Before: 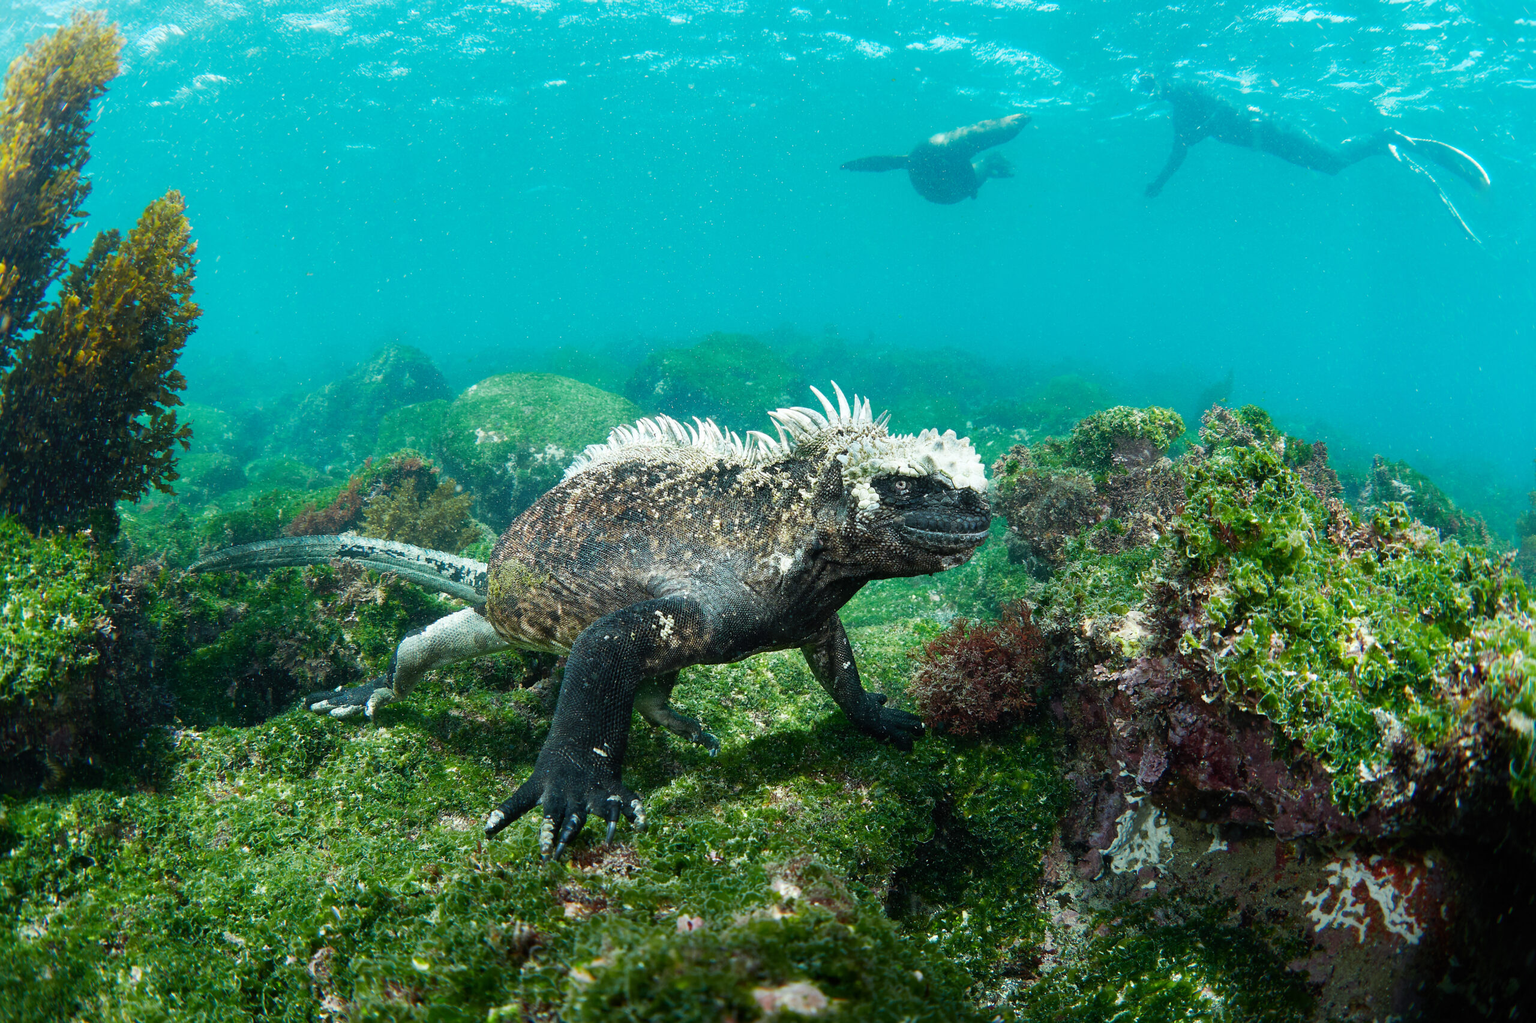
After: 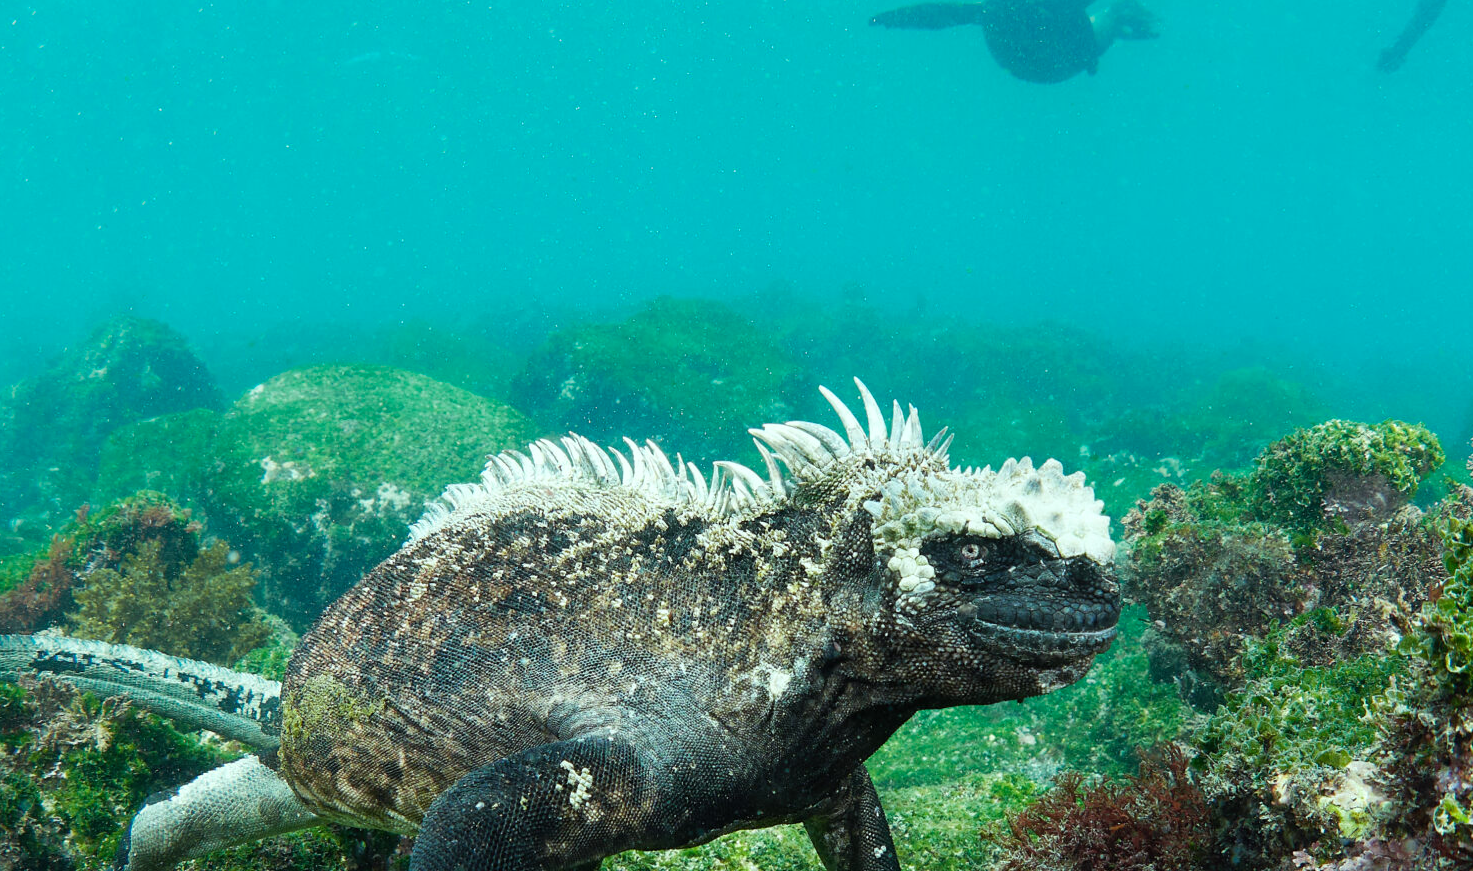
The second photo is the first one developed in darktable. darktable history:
color correction: highlights a* -6.8, highlights b* 0.468
crop: left 20.781%, top 15.074%, right 21.67%, bottom 33.799%
